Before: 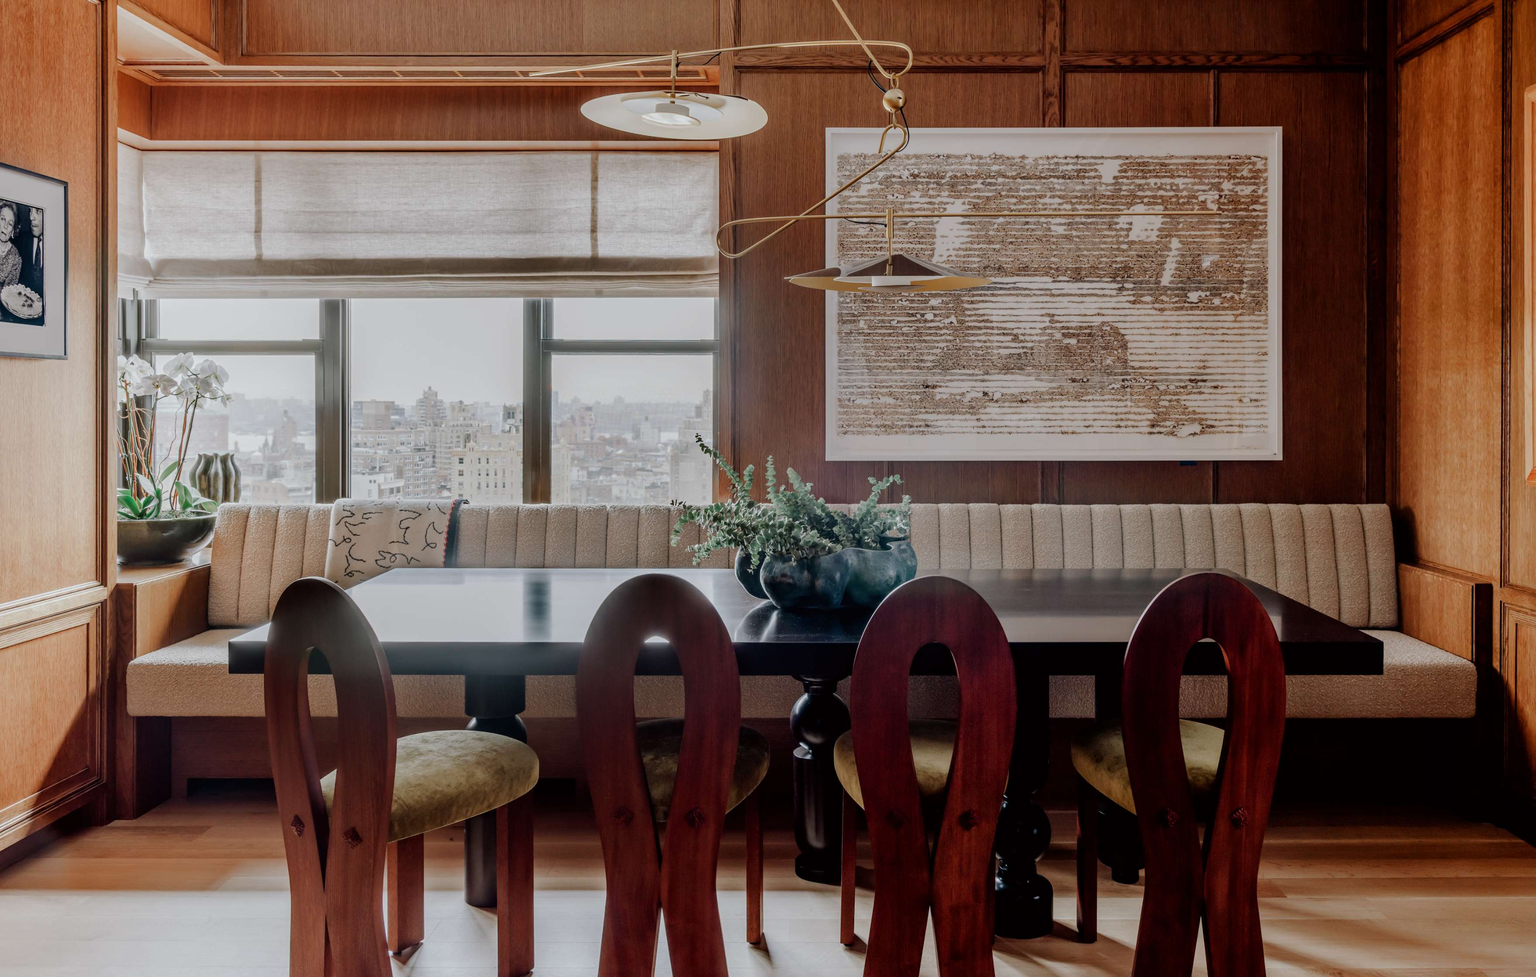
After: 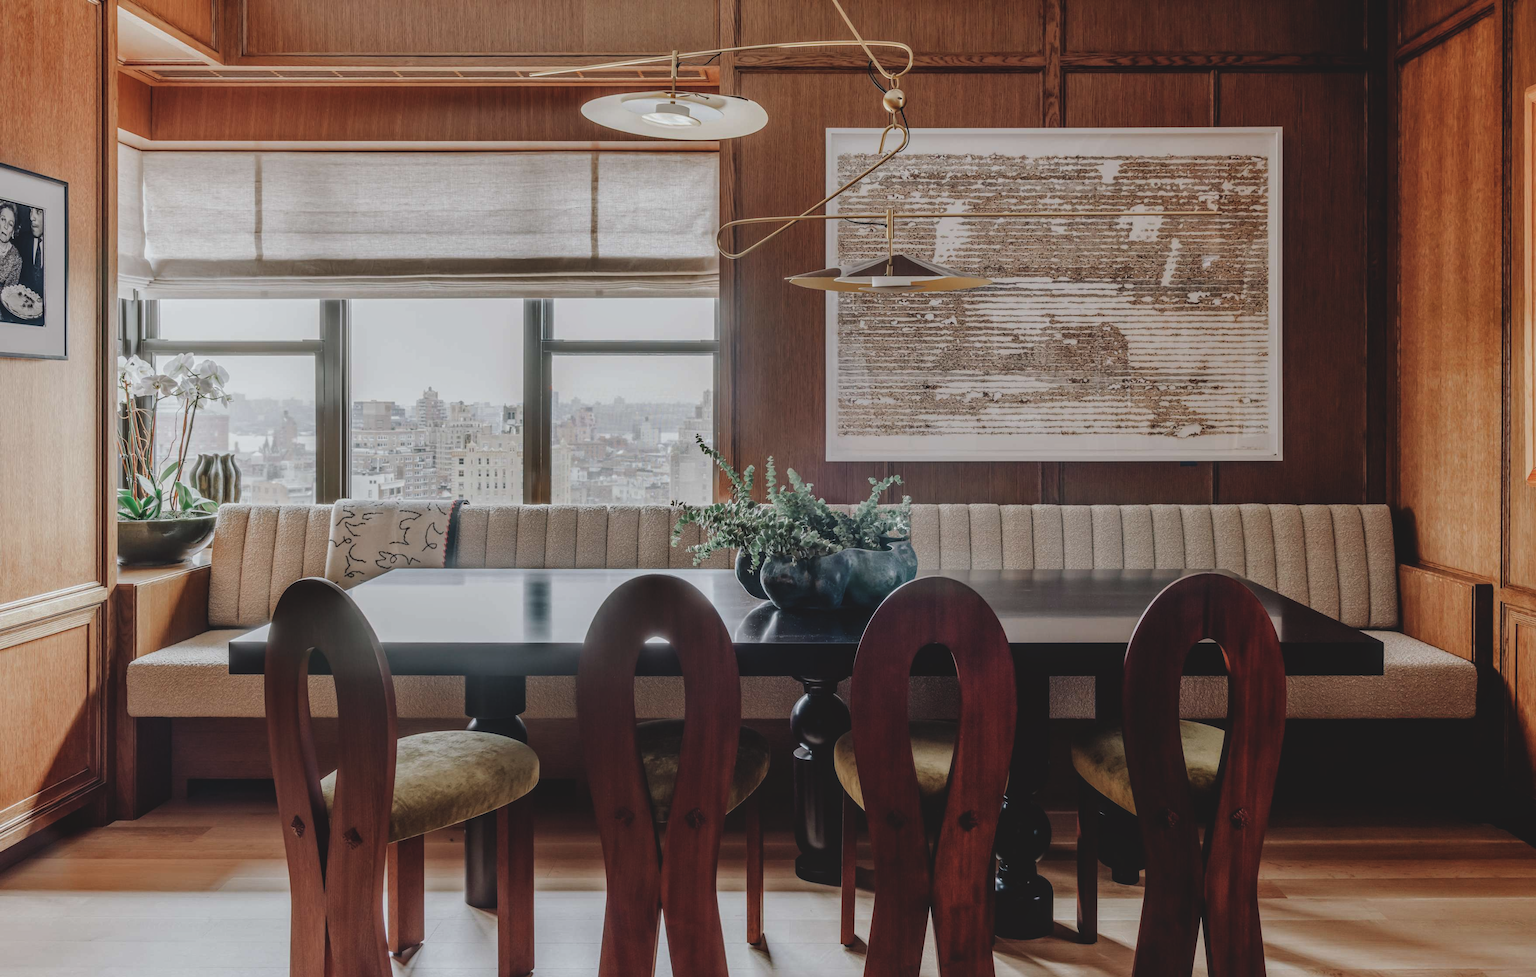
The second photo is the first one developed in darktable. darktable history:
local contrast: on, module defaults
exposure: black level correction -0.015, exposure -0.125 EV, compensate highlight preservation false
